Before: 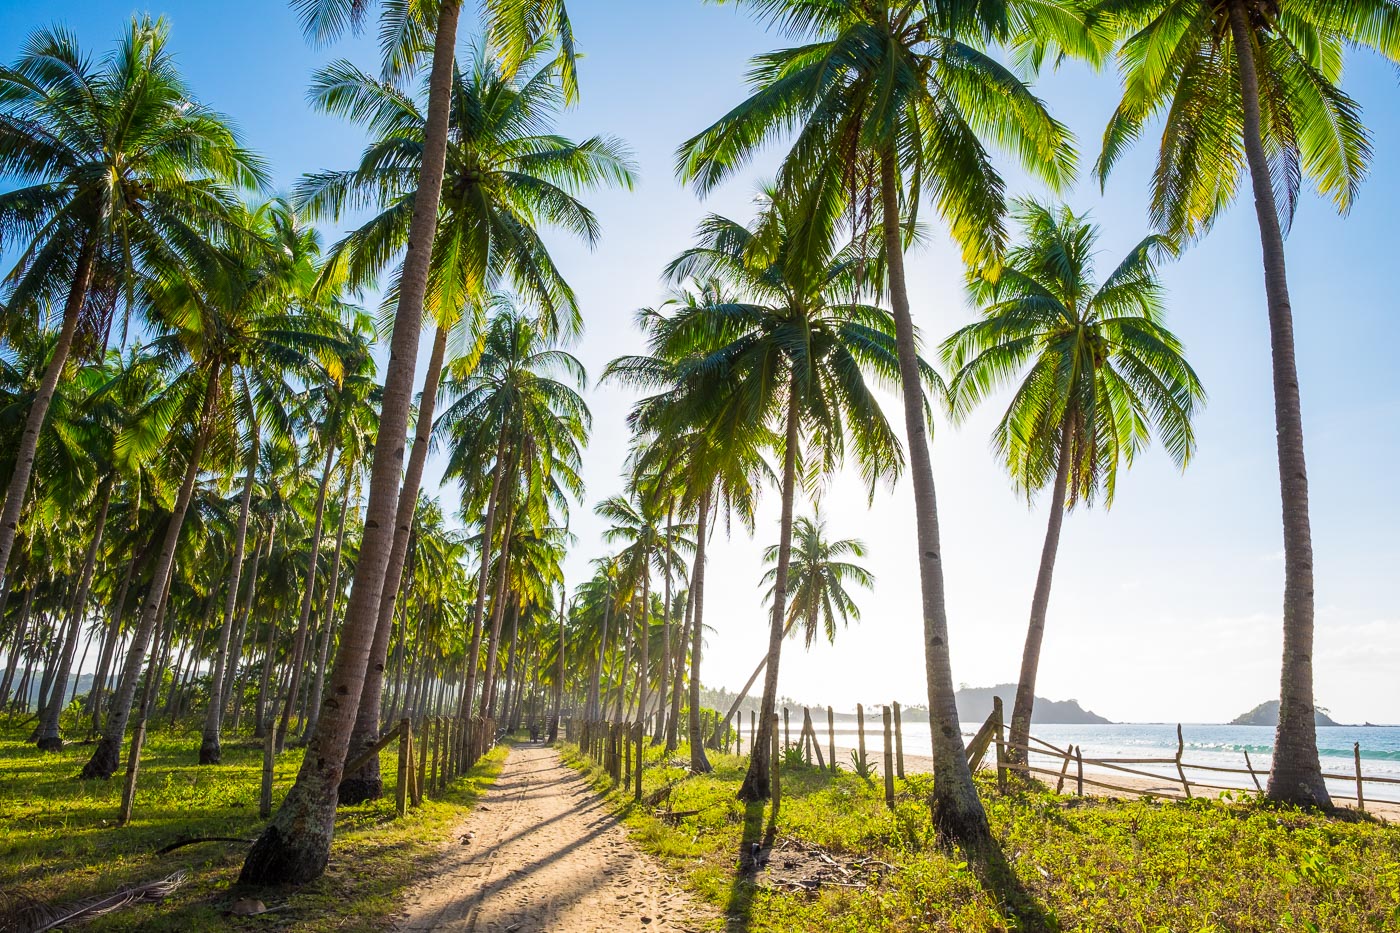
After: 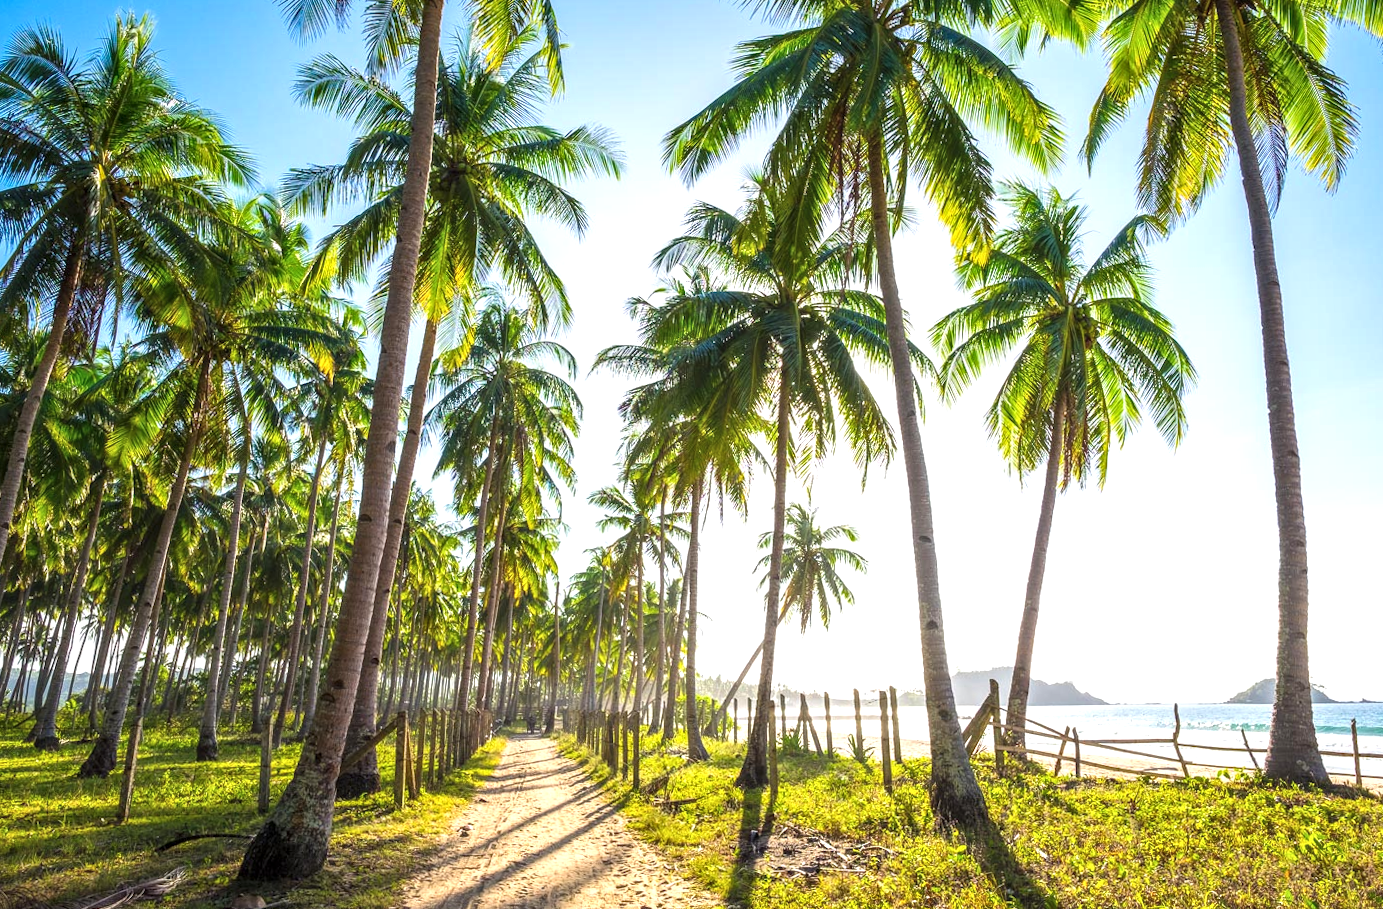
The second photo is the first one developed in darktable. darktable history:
local contrast: on, module defaults
exposure: black level correction -0.002, exposure 0.54 EV, compensate highlight preservation false
rotate and perspective: rotation -1°, crop left 0.011, crop right 0.989, crop top 0.025, crop bottom 0.975
tone equalizer: on, module defaults
